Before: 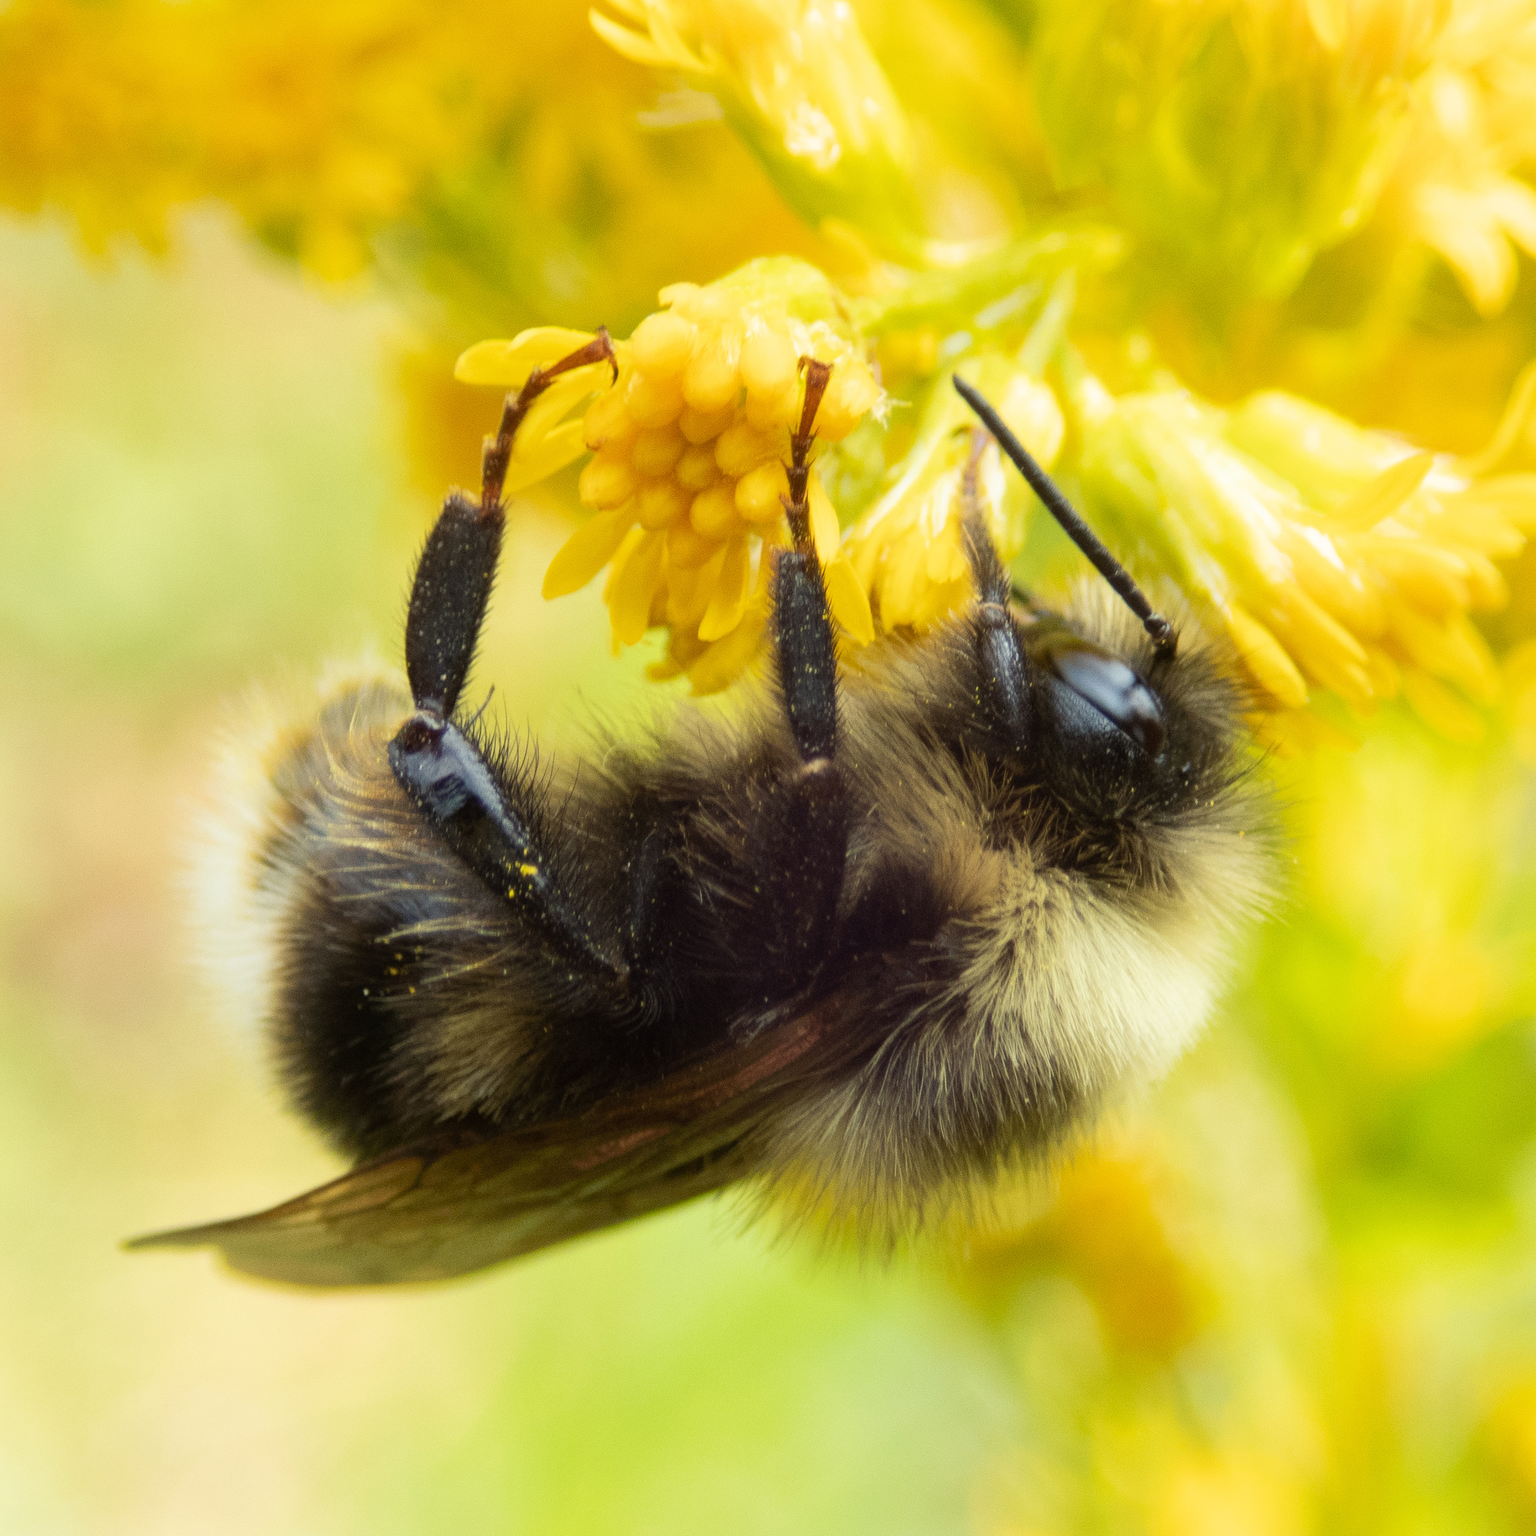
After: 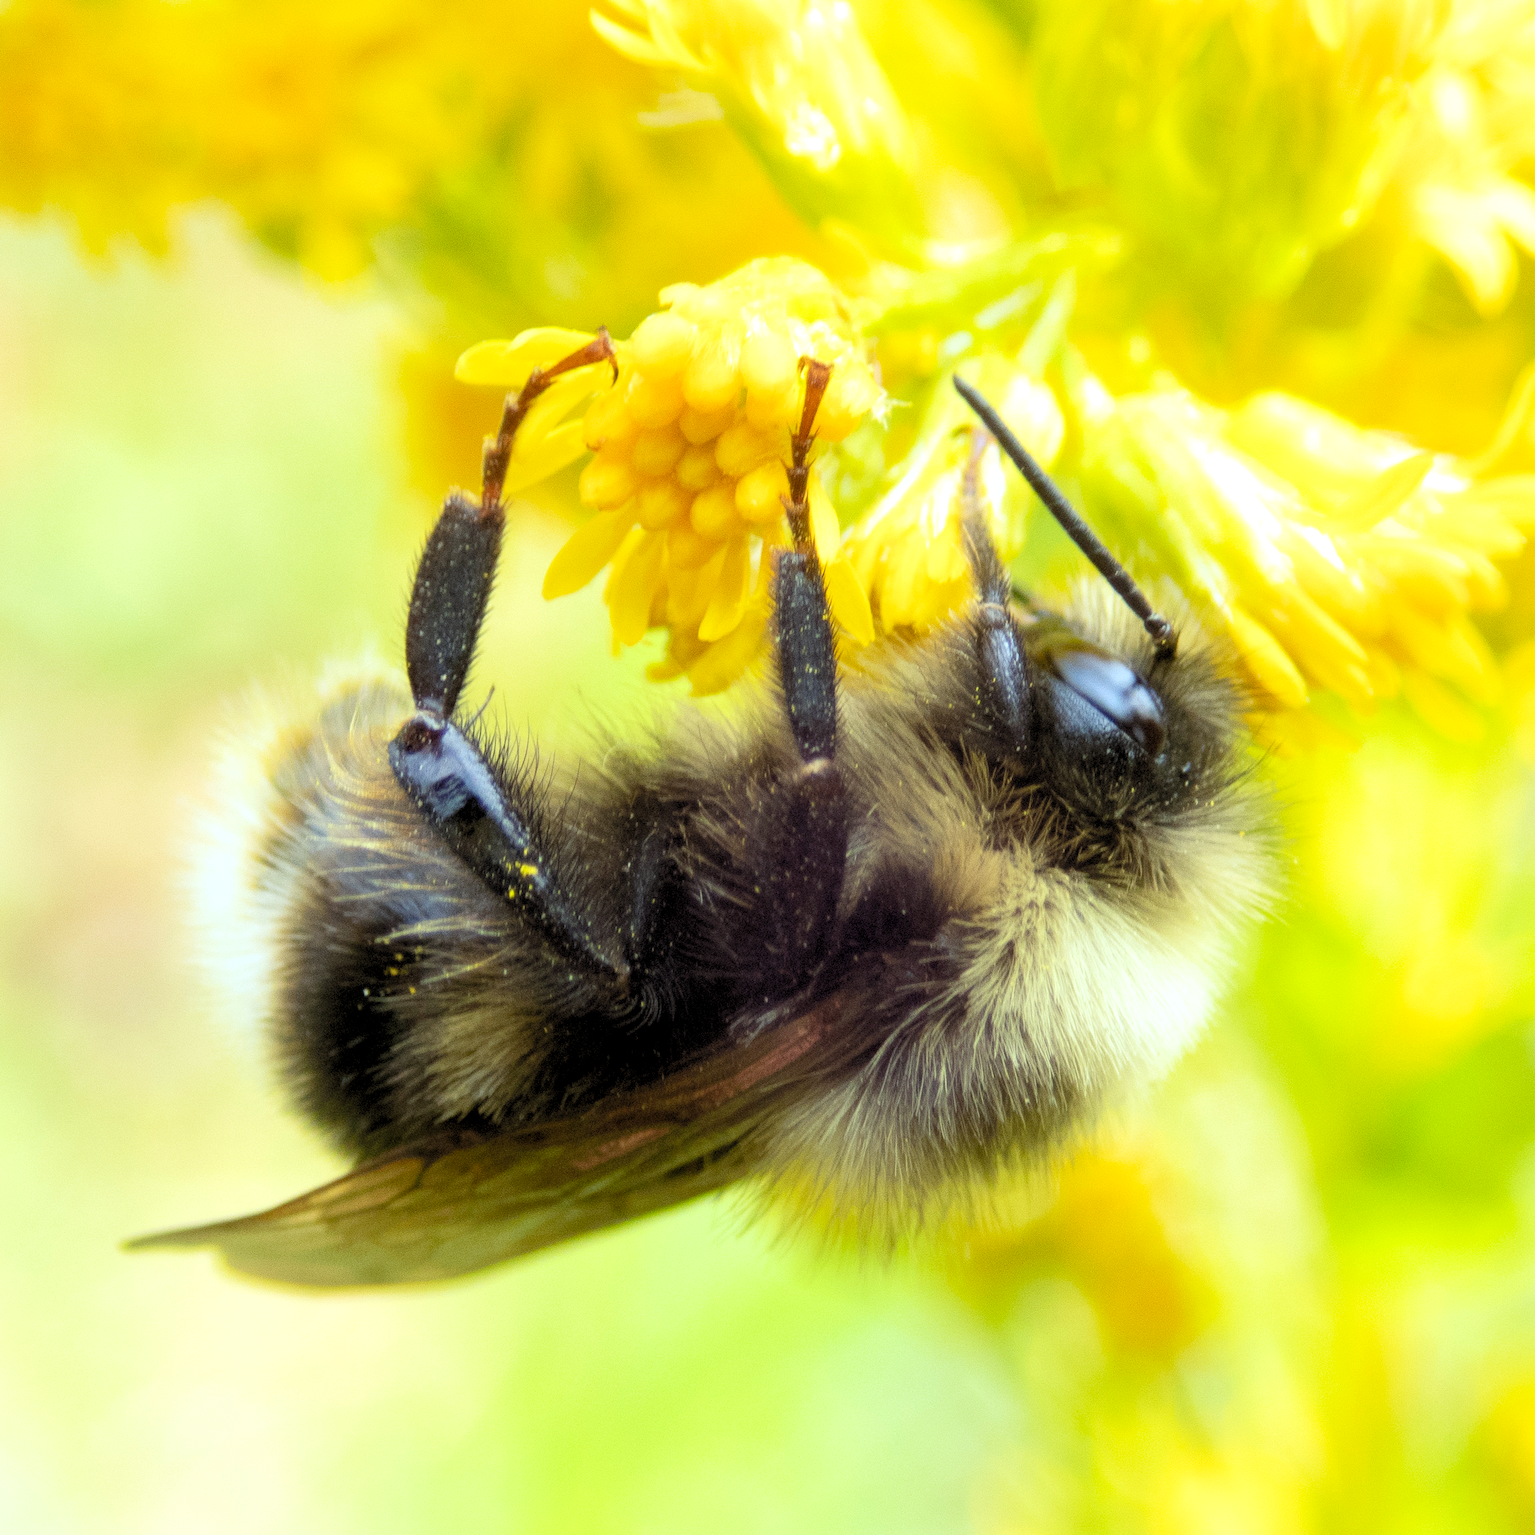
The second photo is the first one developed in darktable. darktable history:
levels: black 3.83%, white 90.64%, levels [0.044, 0.416, 0.908]
white balance: red 0.924, blue 1.095
